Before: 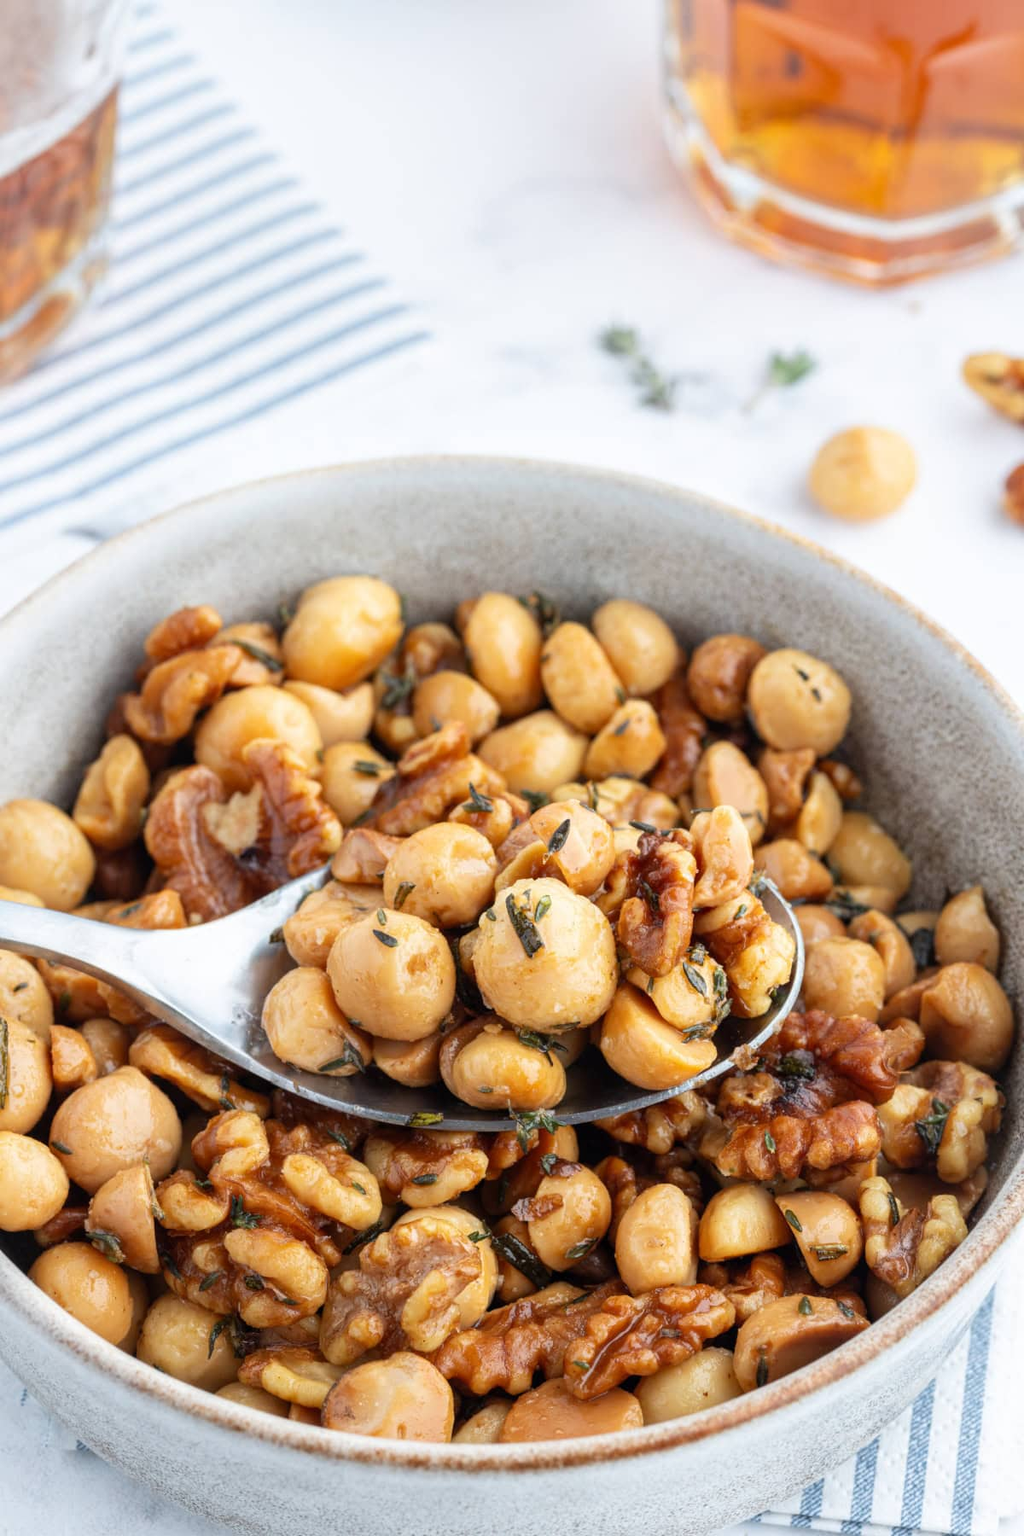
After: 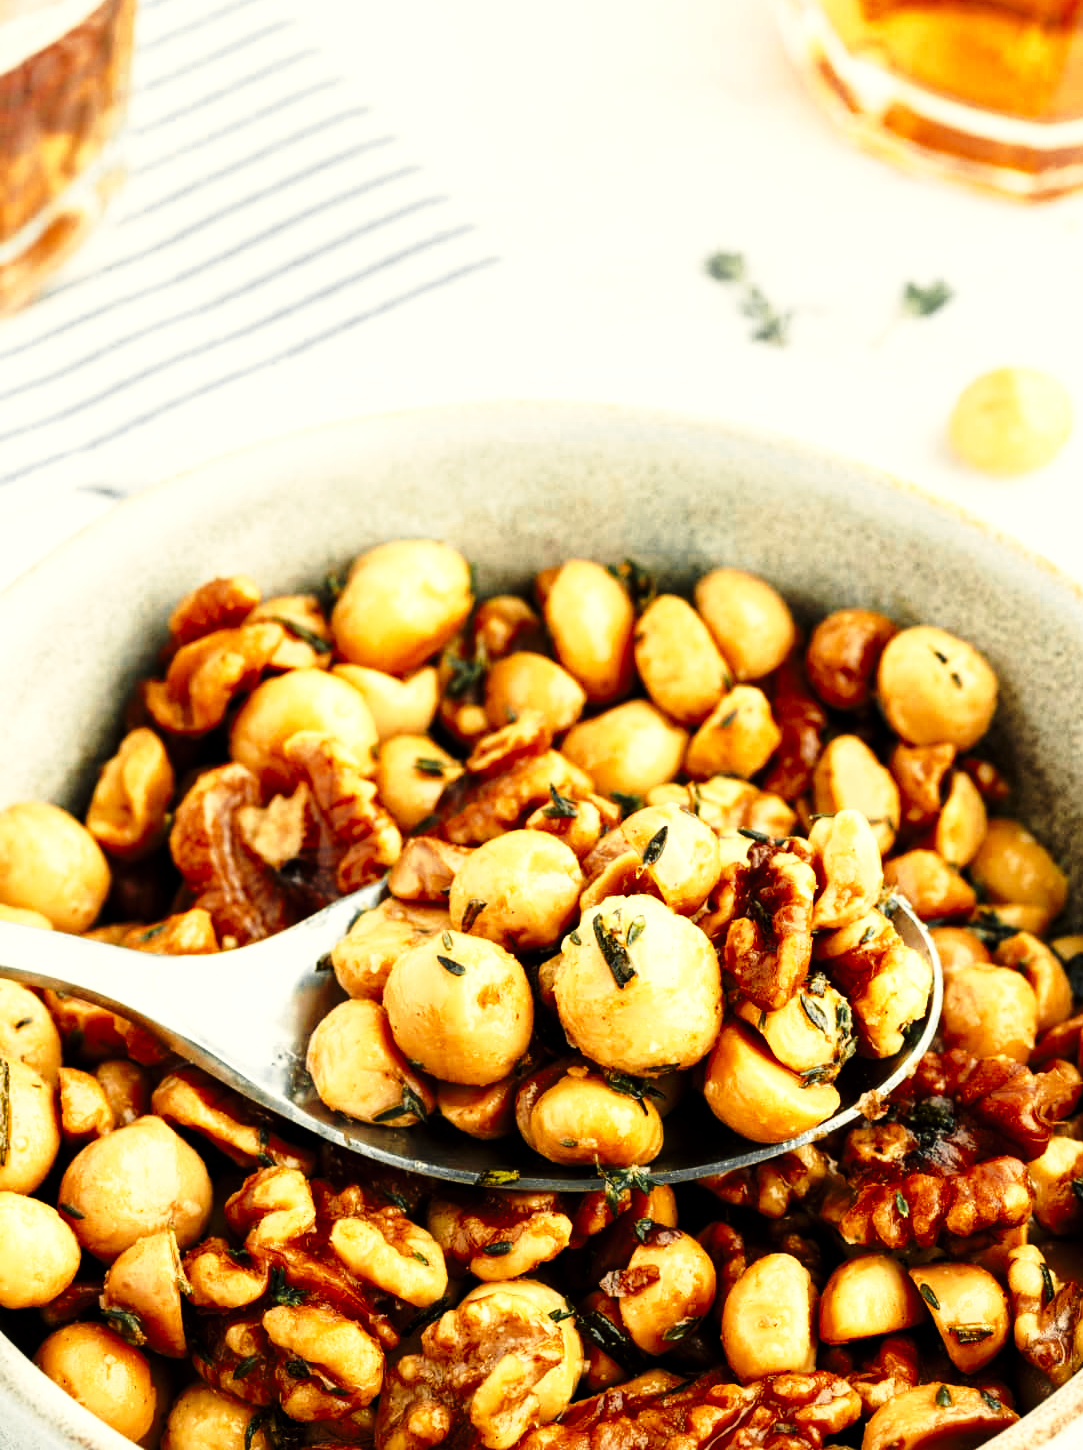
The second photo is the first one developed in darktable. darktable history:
color zones: curves: ch0 [(0.035, 0.242) (0.25, 0.5) (0.384, 0.214) (0.488, 0.255) (0.75, 0.5)]; ch1 [(0.063, 0.379) (0.25, 0.5) (0.354, 0.201) (0.489, 0.085) (0.729, 0.271)]; ch2 [(0.25, 0.5) (0.38, 0.517) (0.442, 0.51) (0.735, 0.456)]
crop: top 7.49%, right 9.717%, bottom 11.943%
color balance: mode lift, gamma, gain (sRGB), lift [1.014, 0.966, 0.918, 0.87], gamma [0.86, 0.734, 0.918, 0.976], gain [1.063, 1.13, 1.063, 0.86]
base curve: curves: ch0 [(0, 0) (0.028, 0.03) (0.121, 0.232) (0.46, 0.748) (0.859, 0.968) (1, 1)], preserve colors none
